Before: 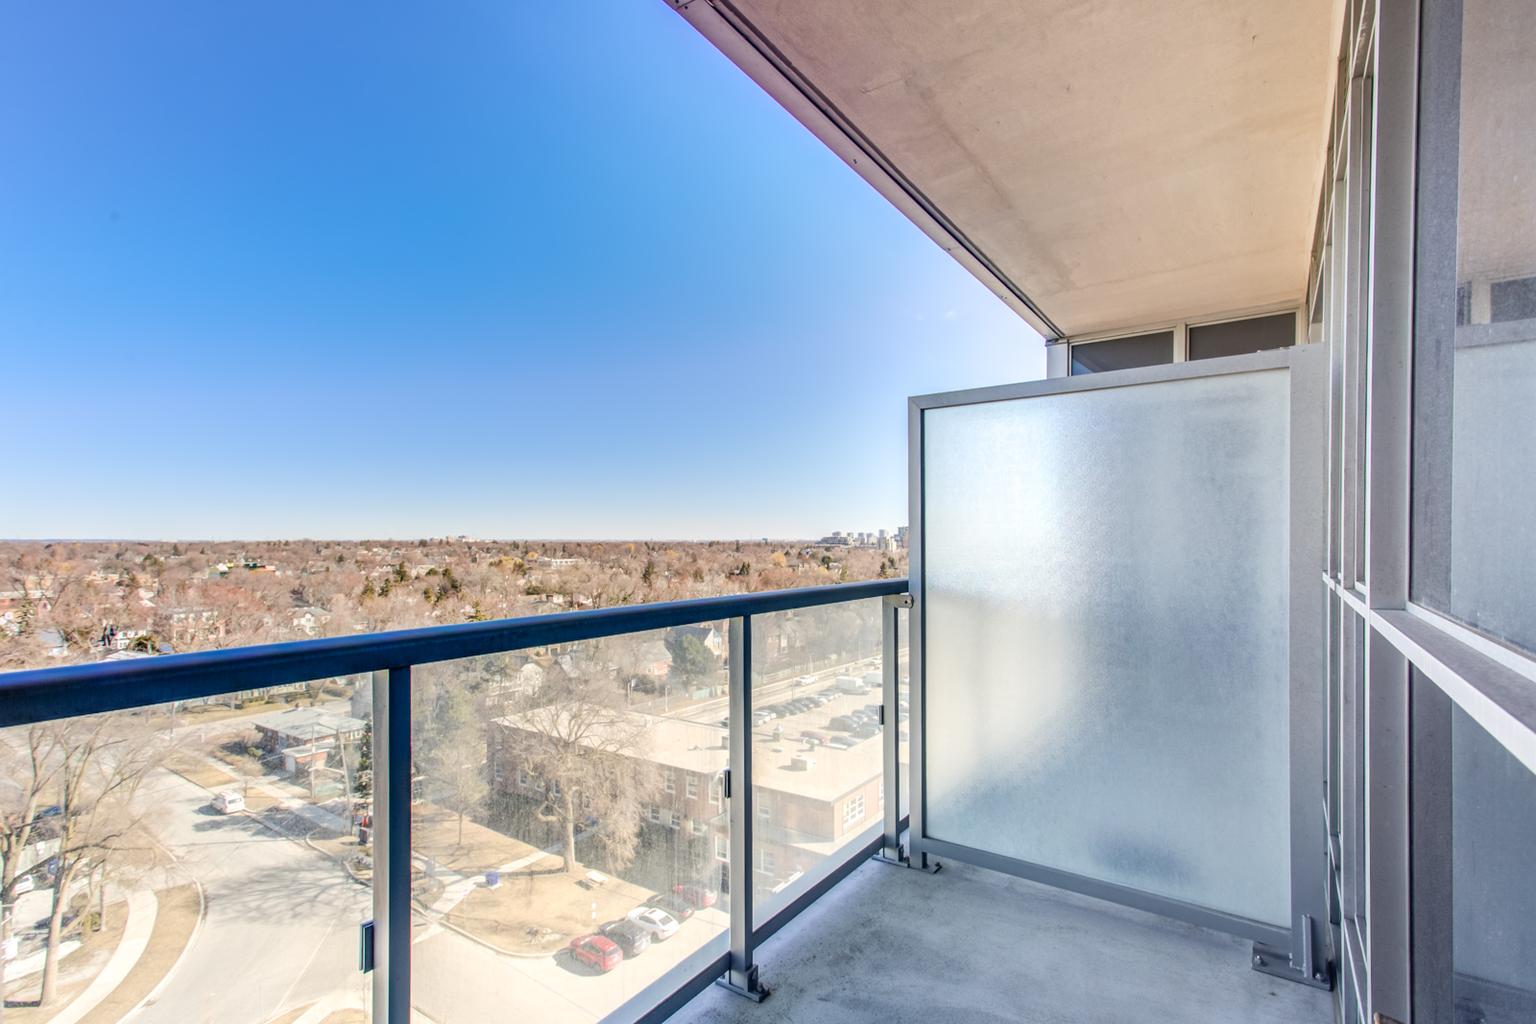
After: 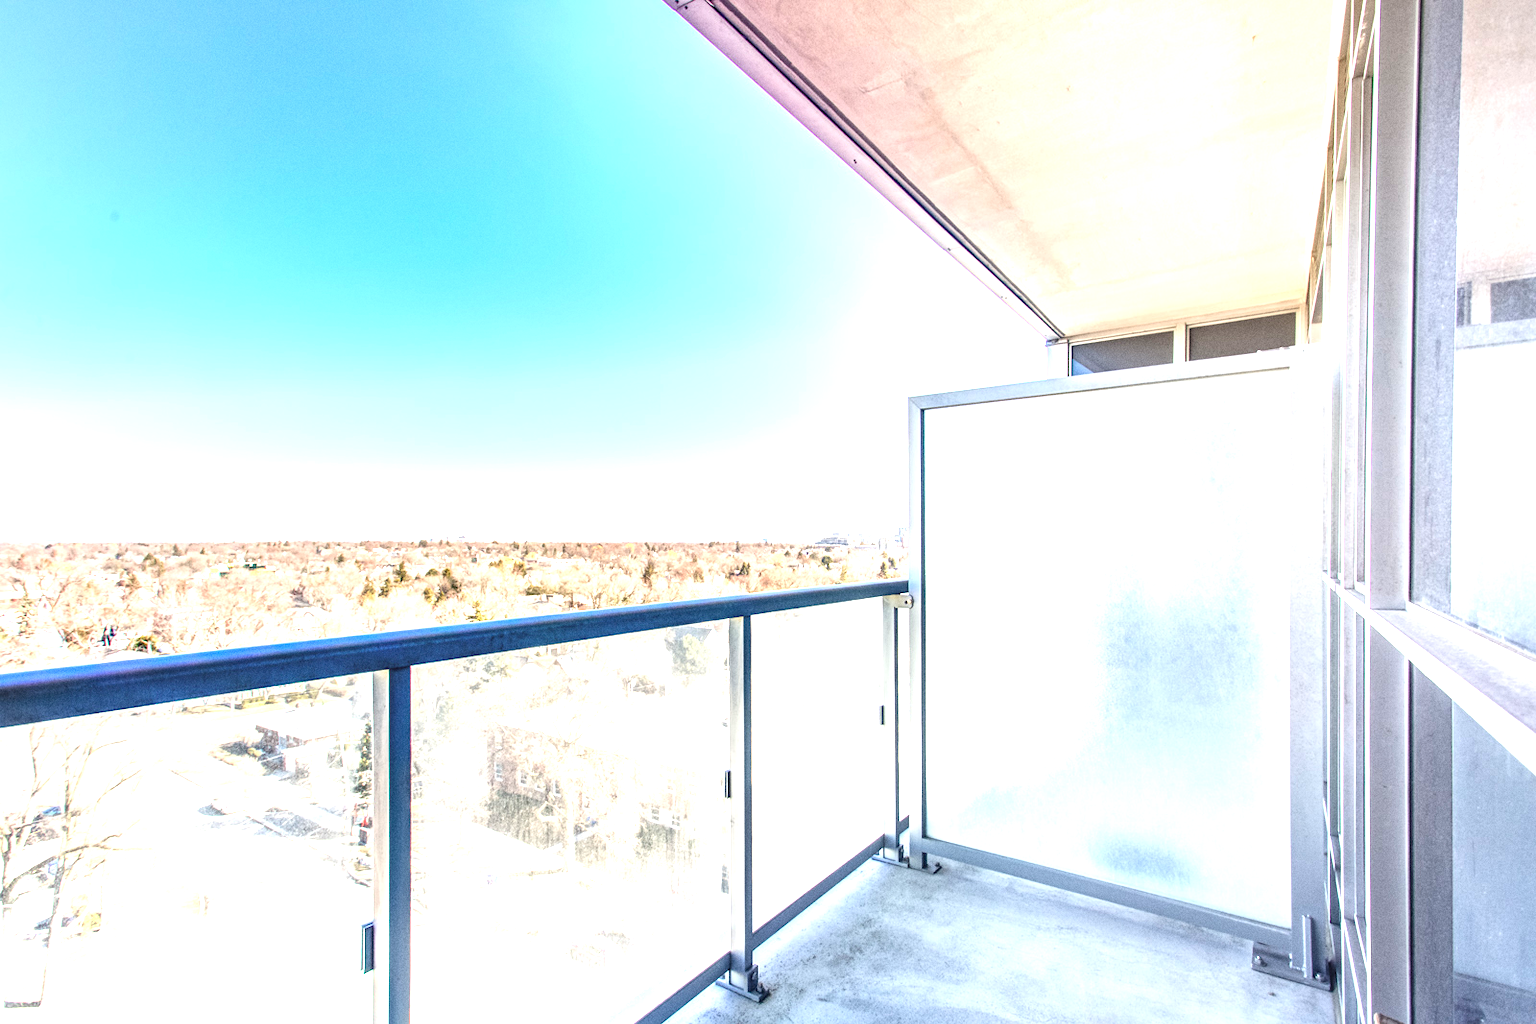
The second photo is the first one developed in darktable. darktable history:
exposure: black level correction 0, exposure 1.45 EV, compensate exposure bias true, compensate highlight preservation false
grain: on, module defaults
tone equalizer: on, module defaults
local contrast: detail 117%
